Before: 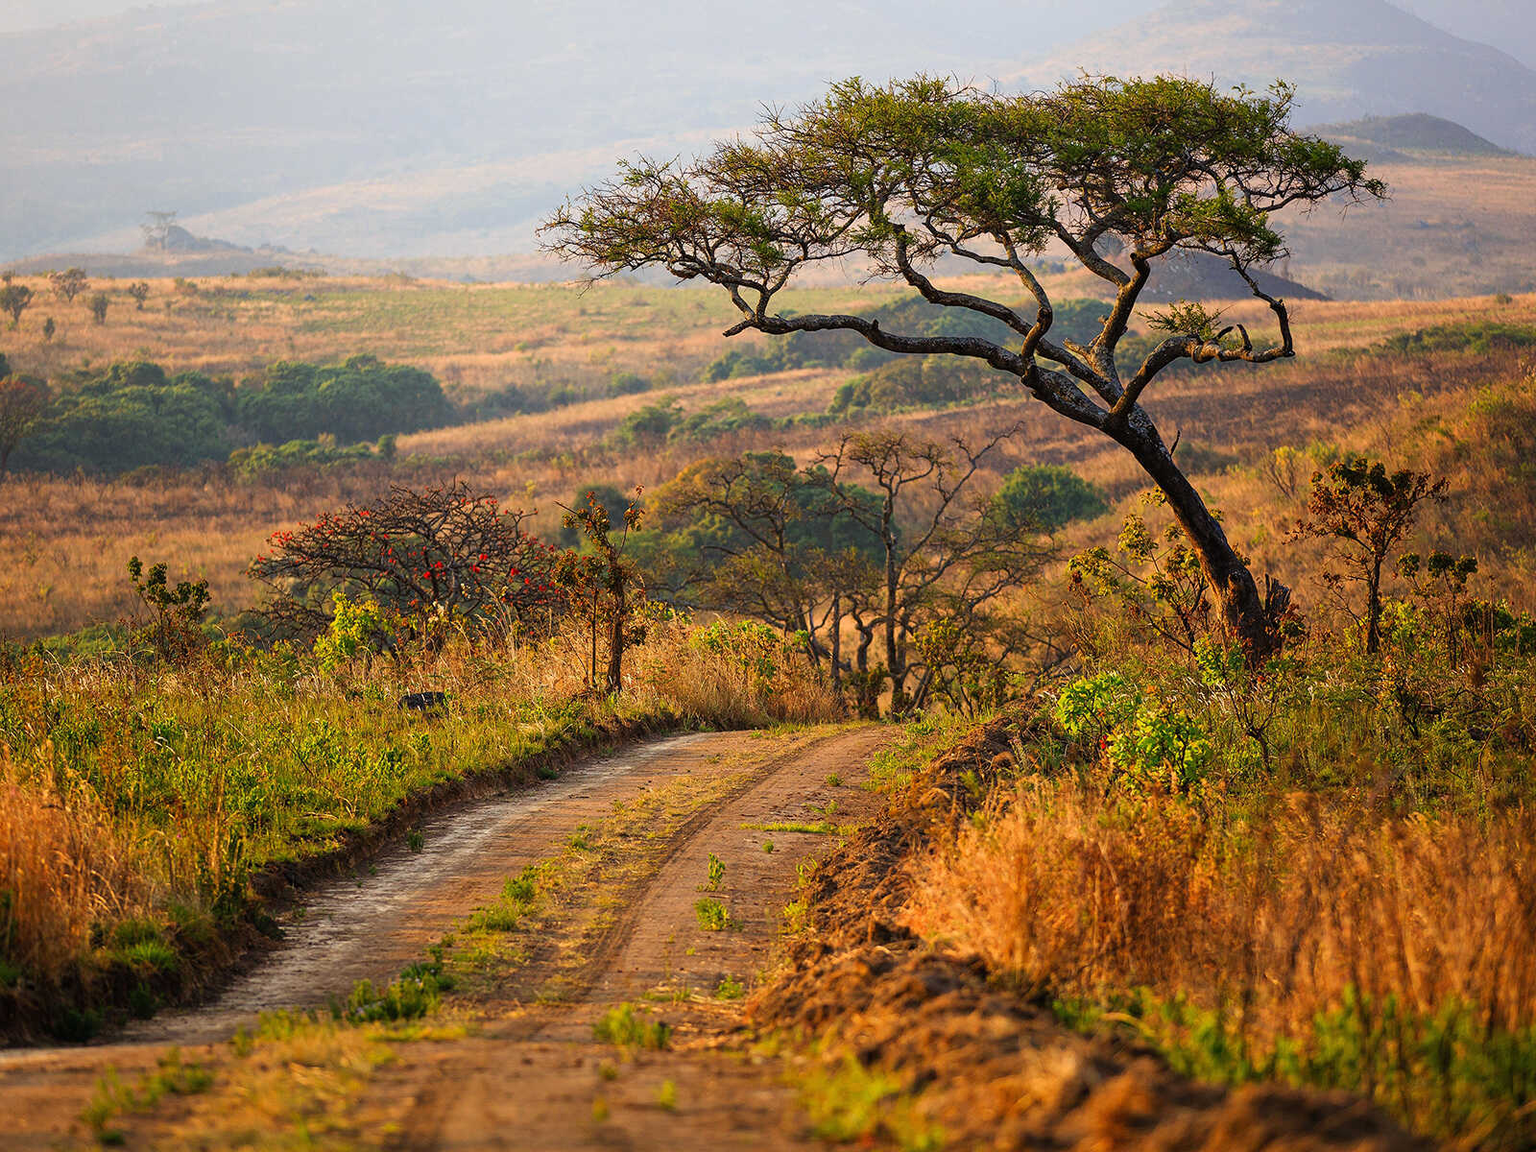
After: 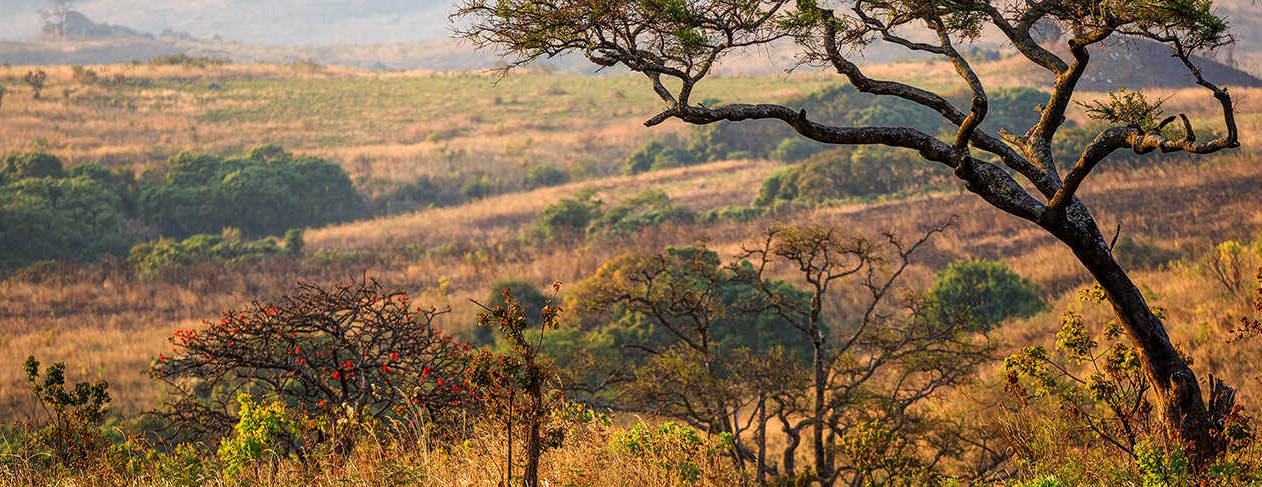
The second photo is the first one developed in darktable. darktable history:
local contrast: on, module defaults
crop: left 6.833%, top 18.747%, right 14.256%, bottom 40.606%
